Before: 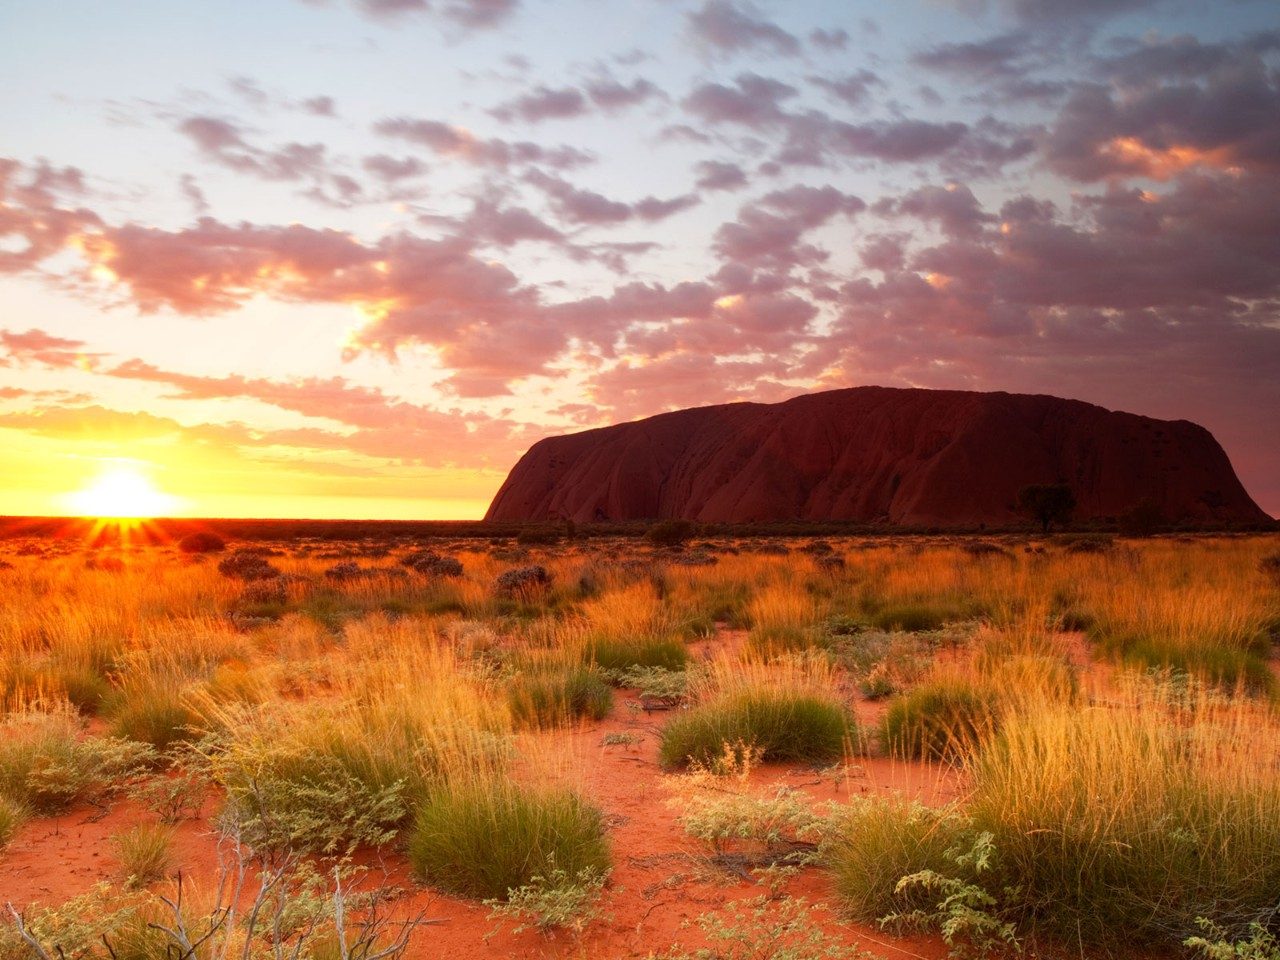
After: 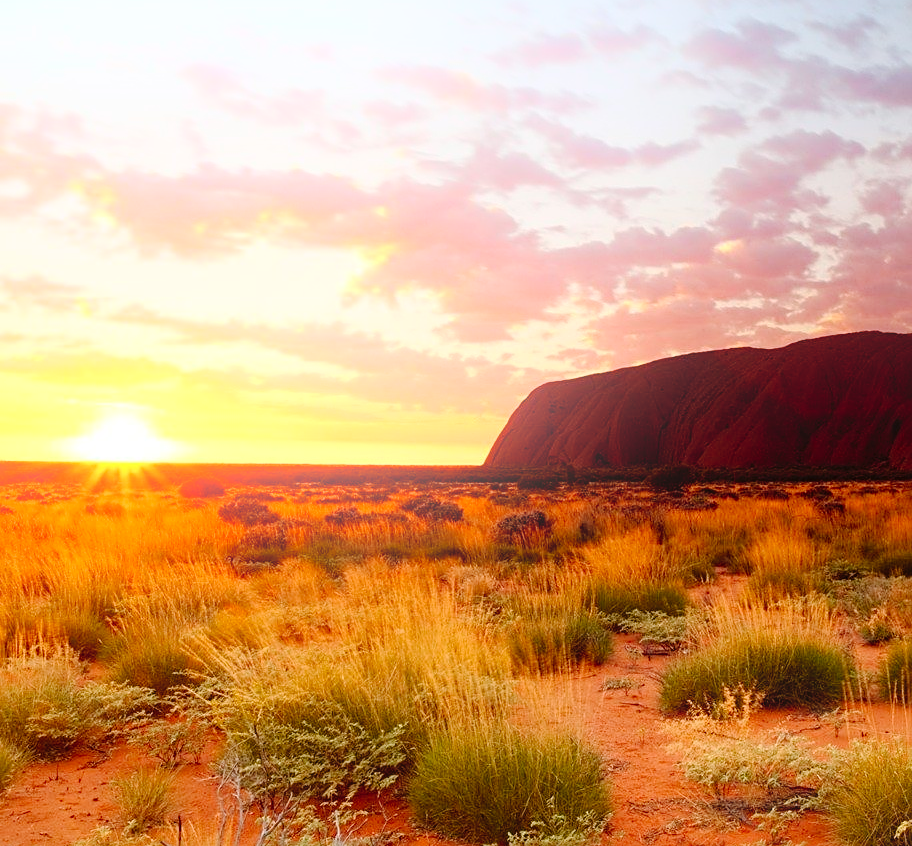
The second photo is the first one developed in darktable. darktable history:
bloom: on, module defaults
crop: top 5.803%, right 27.864%, bottom 5.804%
sharpen: on, module defaults
tone curve: curves: ch0 [(0, 0) (0.003, 0.016) (0.011, 0.015) (0.025, 0.017) (0.044, 0.026) (0.069, 0.034) (0.1, 0.043) (0.136, 0.068) (0.177, 0.119) (0.224, 0.175) (0.277, 0.251) (0.335, 0.328) (0.399, 0.415) (0.468, 0.499) (0.543, 0.58) (0.623, 0.659) (0.709, 0.731) (0.801, 0.807) (0.898, 0.895) (1, 1)], preserve colors none
